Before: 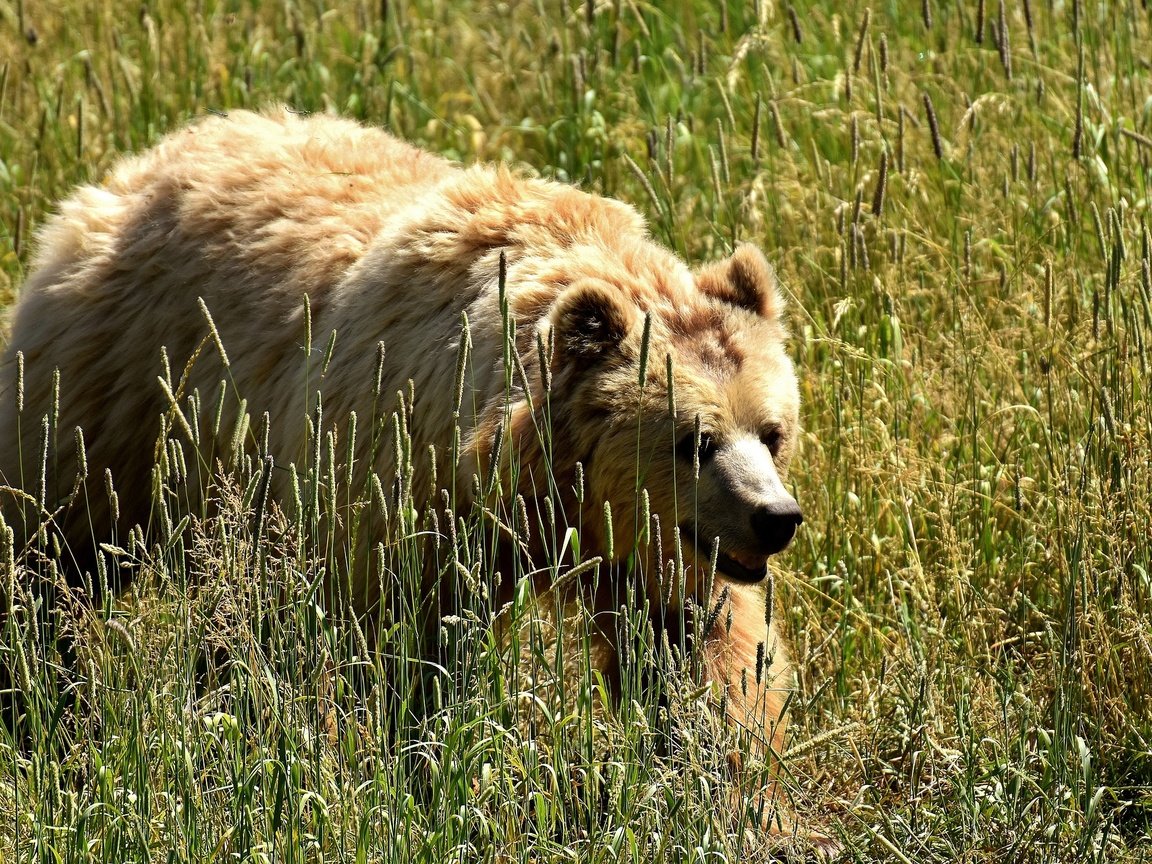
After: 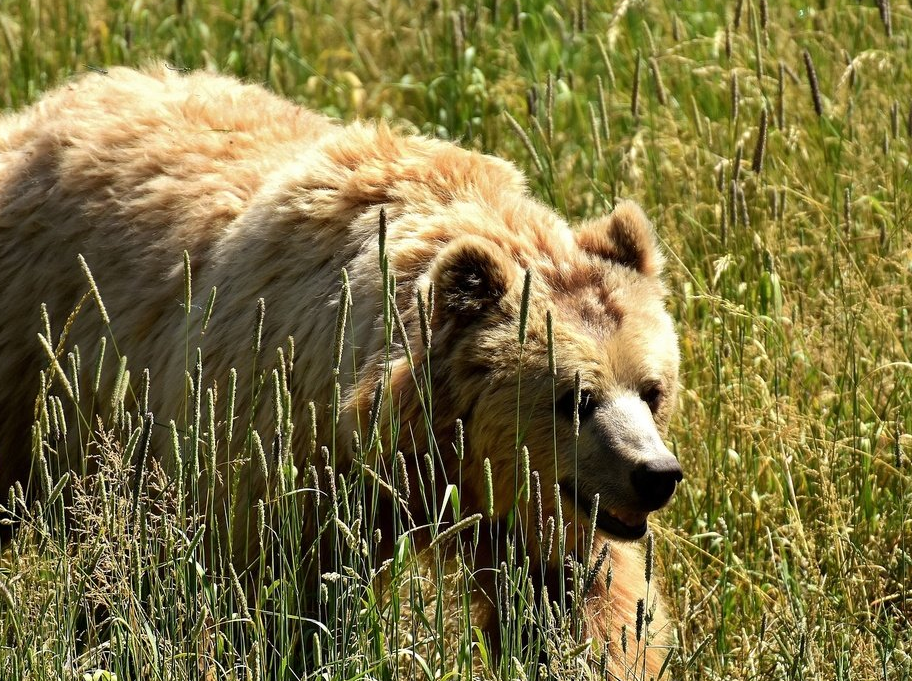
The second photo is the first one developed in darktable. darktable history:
crop and rotate: left 10.444%, top 5.006%, right 10.352%, bottom 16.15%
